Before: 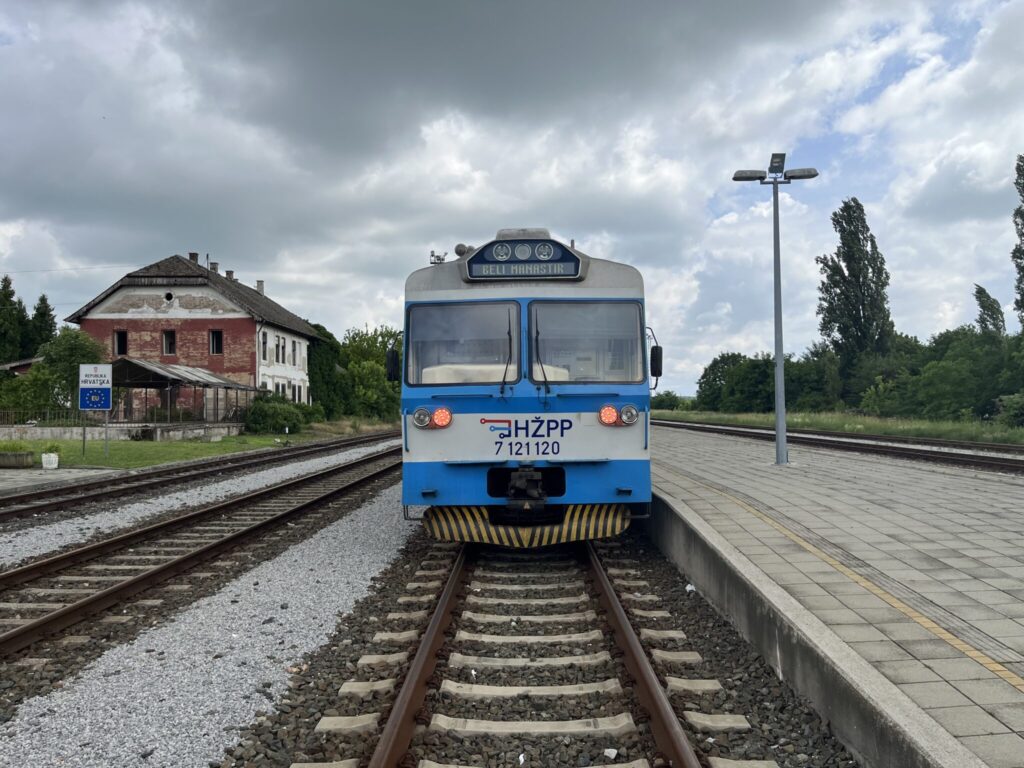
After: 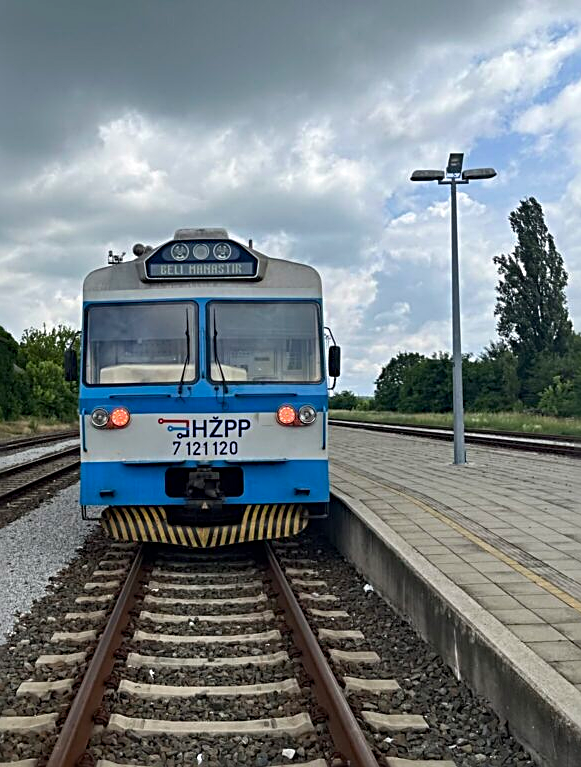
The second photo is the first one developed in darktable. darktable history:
sharpen: radius 2.689, amount 0.675
crop: left 31.48%, top 0.004%, right 11.748%
haze removal: compatibility mode true, adaptive false
